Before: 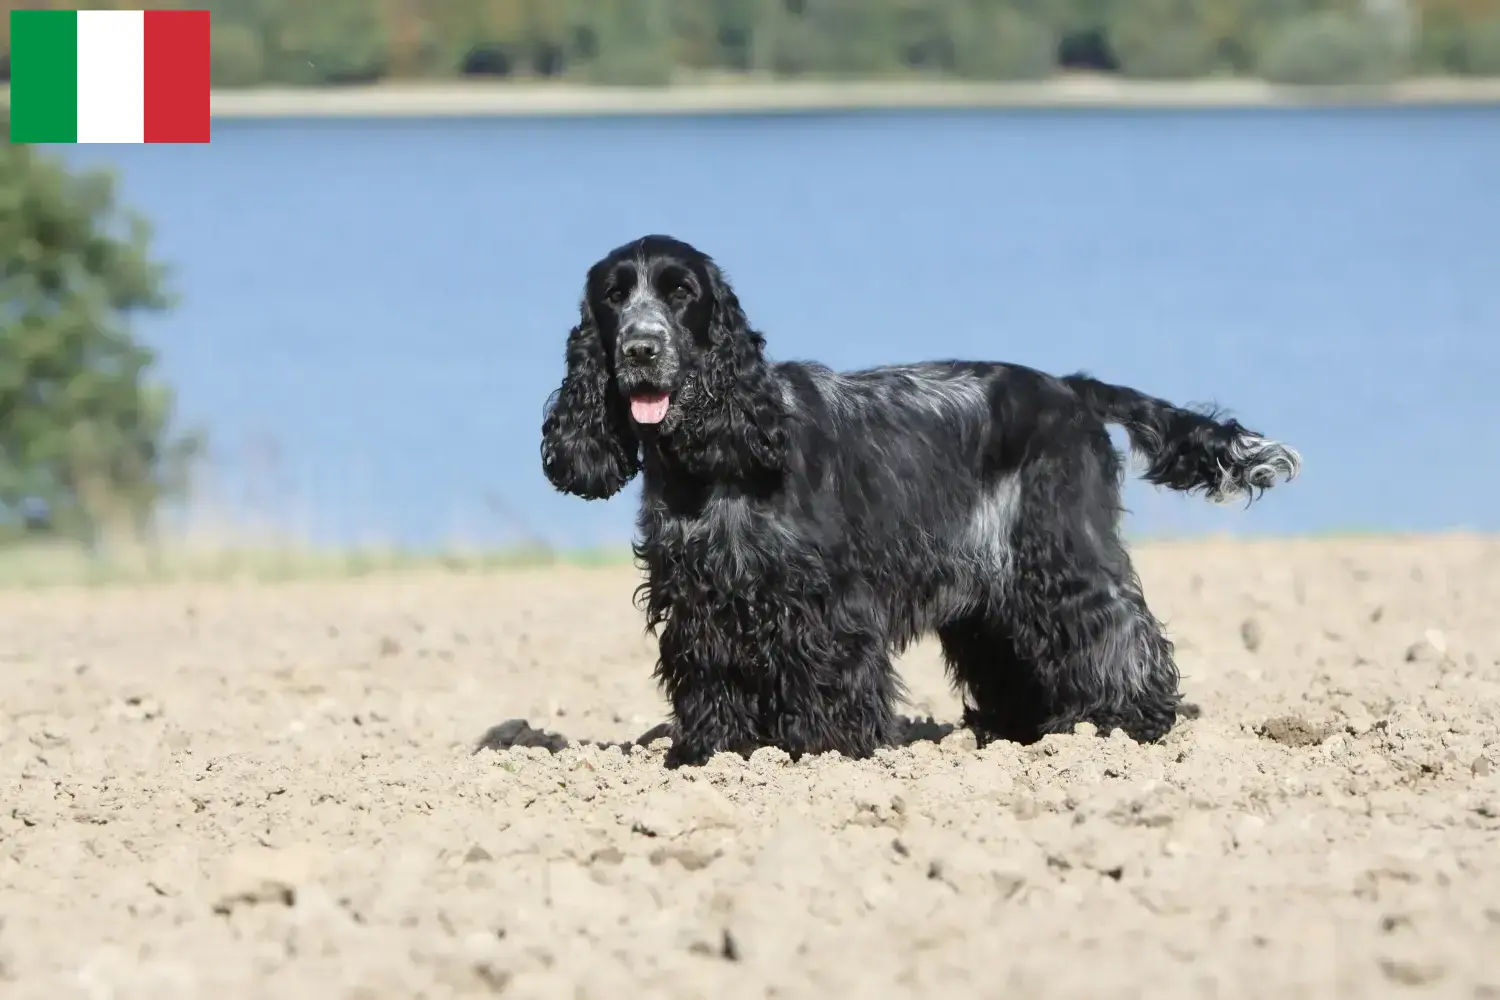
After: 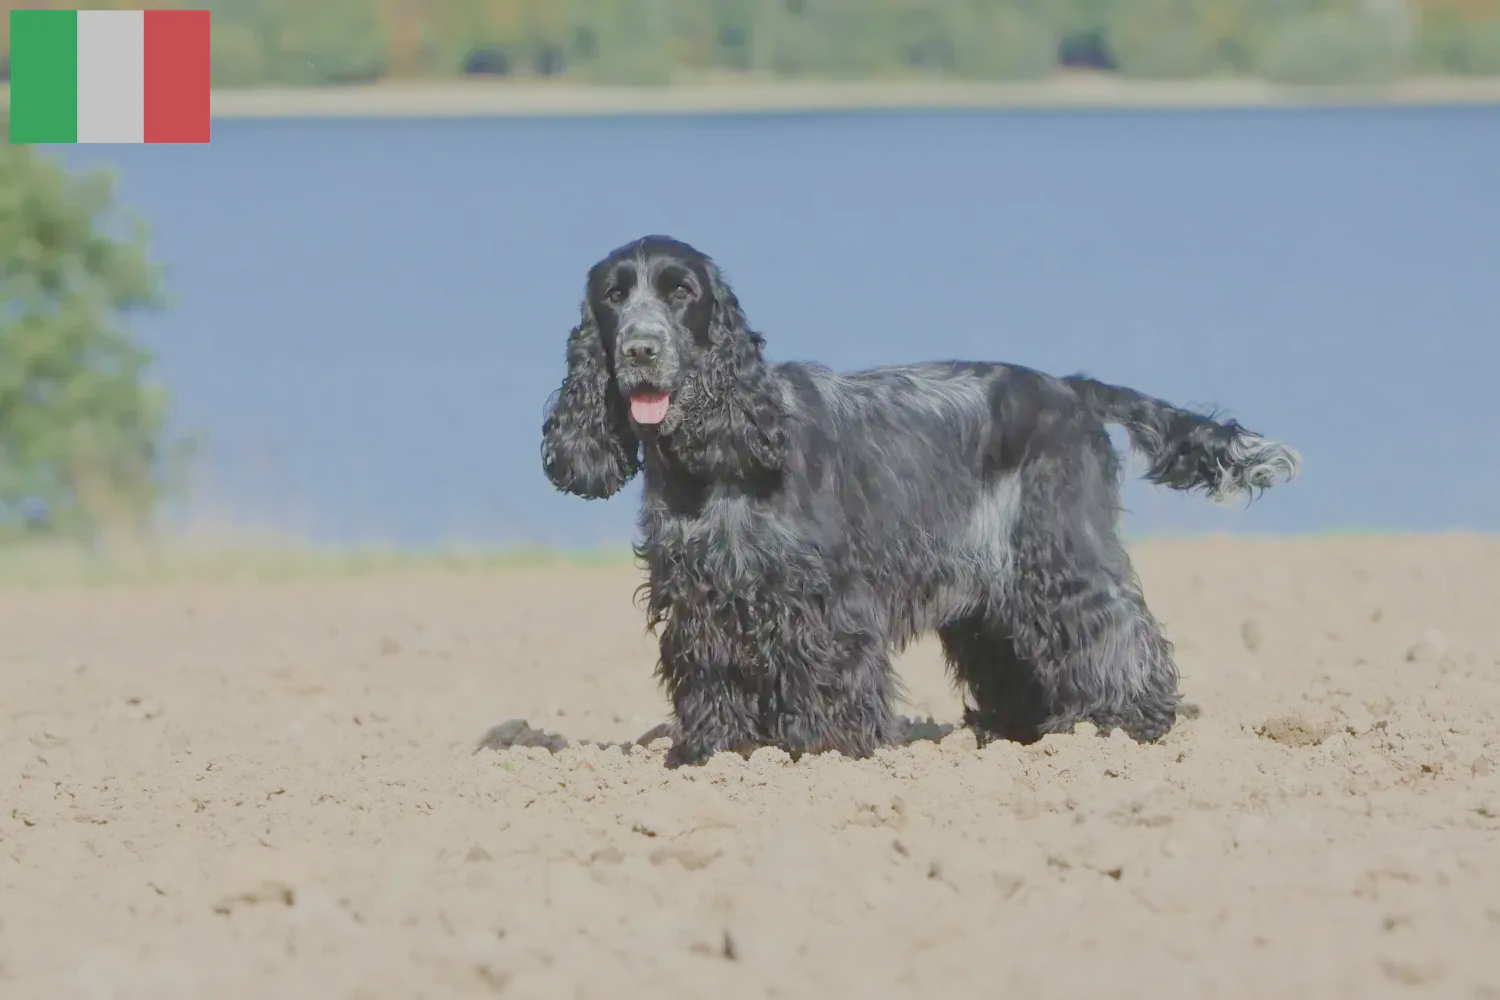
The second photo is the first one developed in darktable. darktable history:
filmic rgb: black relative exposure -16 EV, white relative exposure 7.98 EV, hardness 4.1, latitude 49.33%, contrast 0.503
velvia: on, module defaults
exposure: black level correction 0, exposure 1.2 EV, compensate highlight preservation false
